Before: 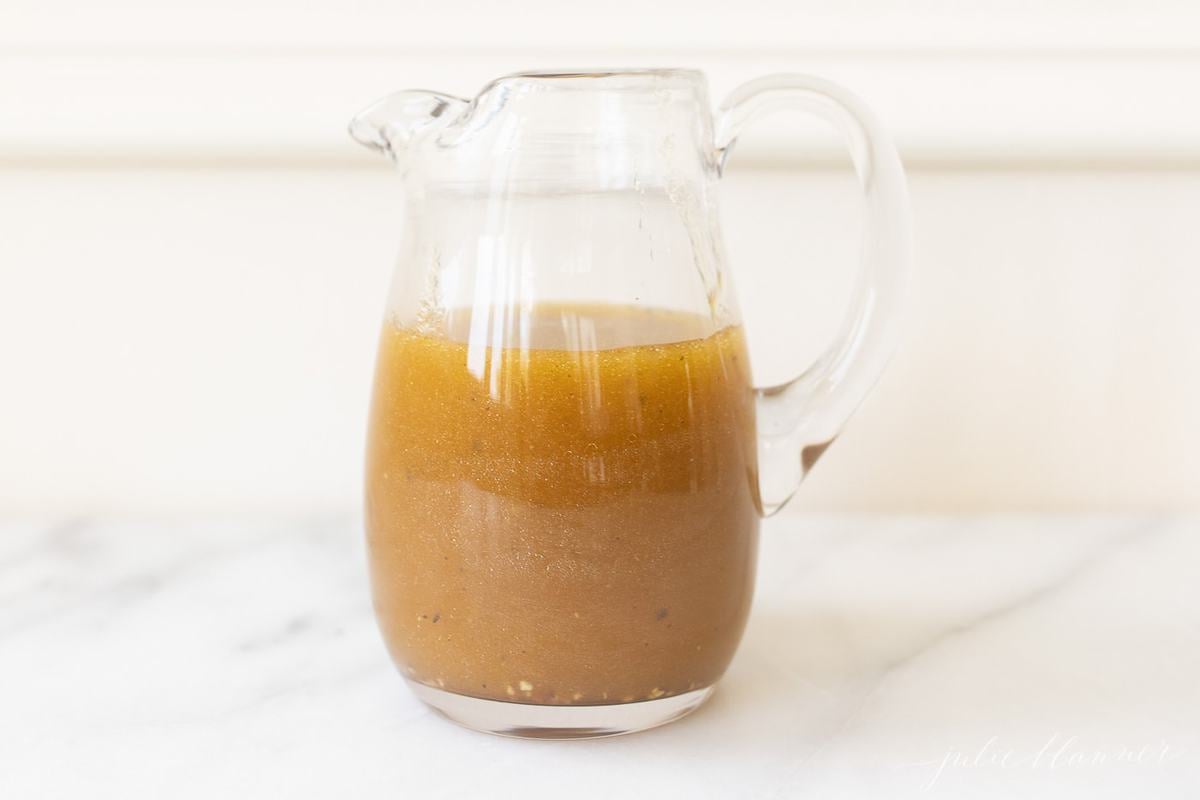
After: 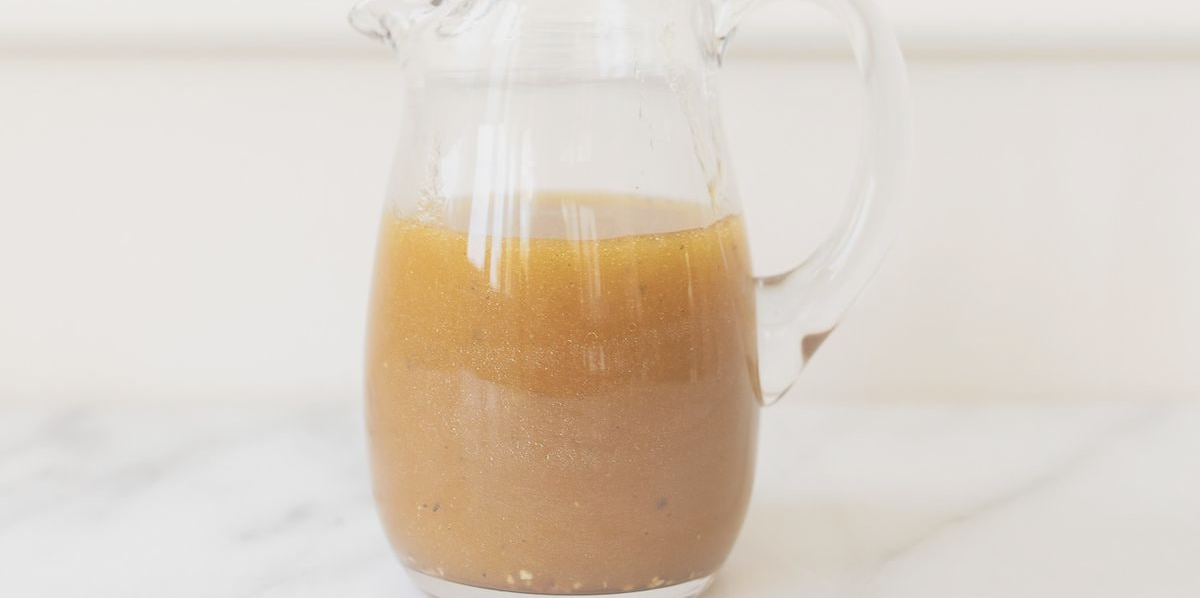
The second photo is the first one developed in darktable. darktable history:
base curve: curves: ch0 [(0, 0) (0.283, 0.295) (1, 1)], preserve colors none
tone curve: curves: ch0 [(0, 0) (0.003, 0.238) (0.011, 0.238) (0.025, 0.242) (0.044, 0.256) (0.069, 0.277) (0.1, 0.294) (0.136, 0.315) (0.177, 0.345) (0.224, 0.379) (0.277, 0.419) (0.335, 0.463) (0.399, 0.511) (0.468, 0.566) (0.543, 0.627) (0.623, 0.687) (0.709, 0.75) (0.801, 0.824) (0.898, 0.89) (1, 1)], preserve colors none
exposure: exposure -0.17 EV, compensate exposure bias true, compensate highlight preservation false
crop: top 13.902%, bottom 11.323%
